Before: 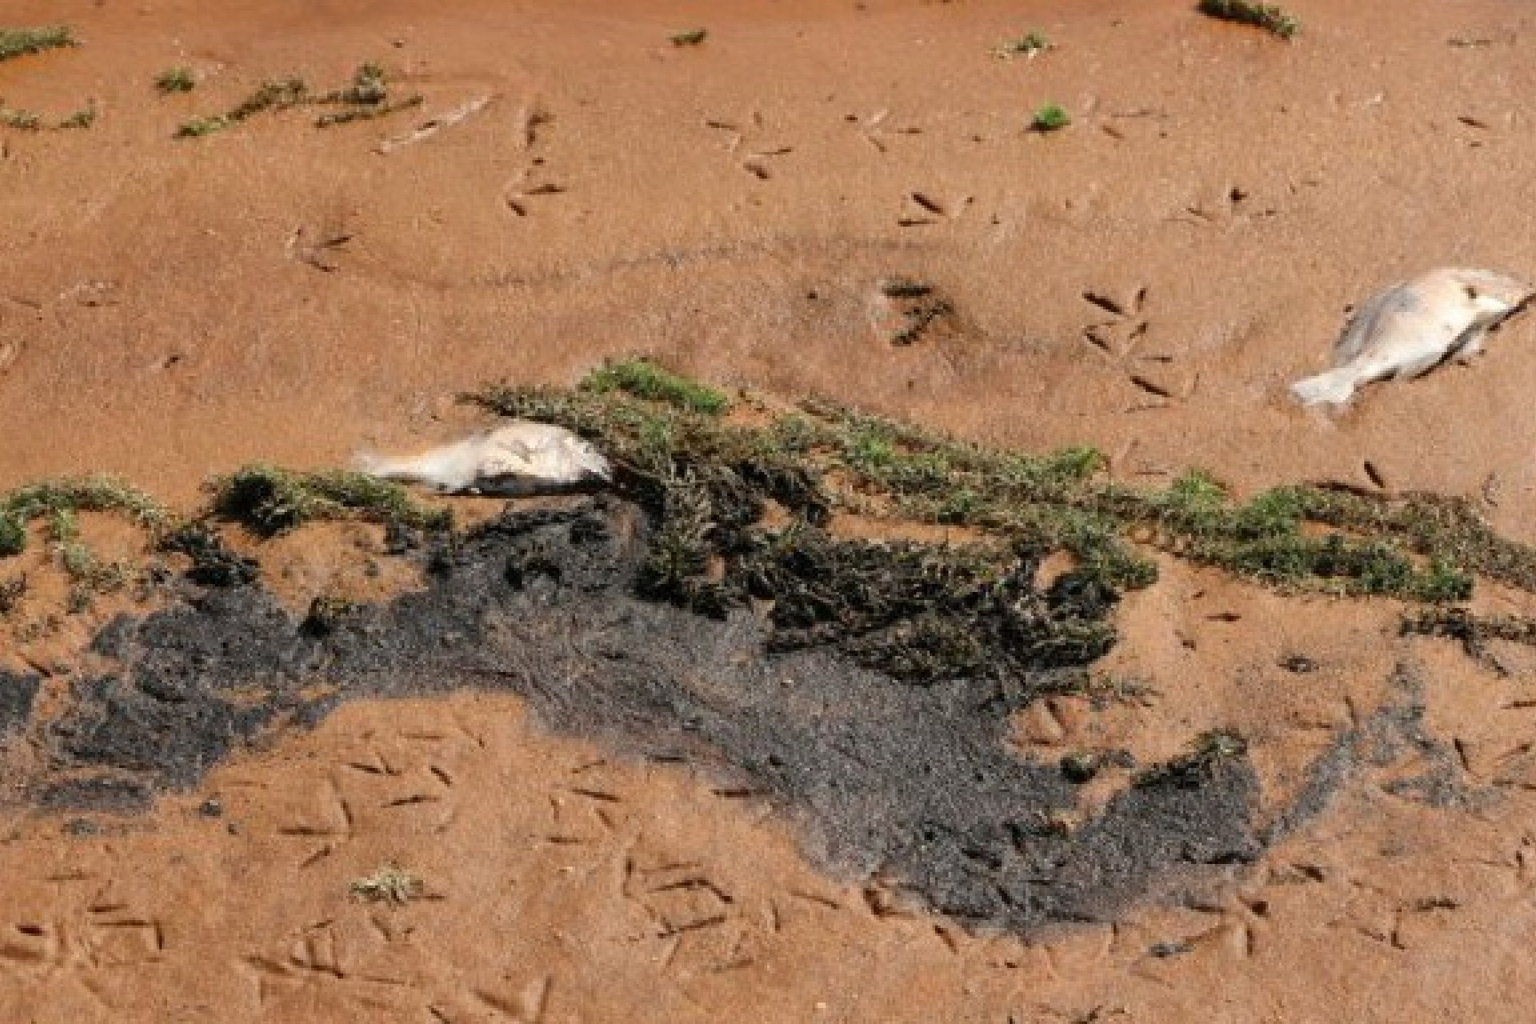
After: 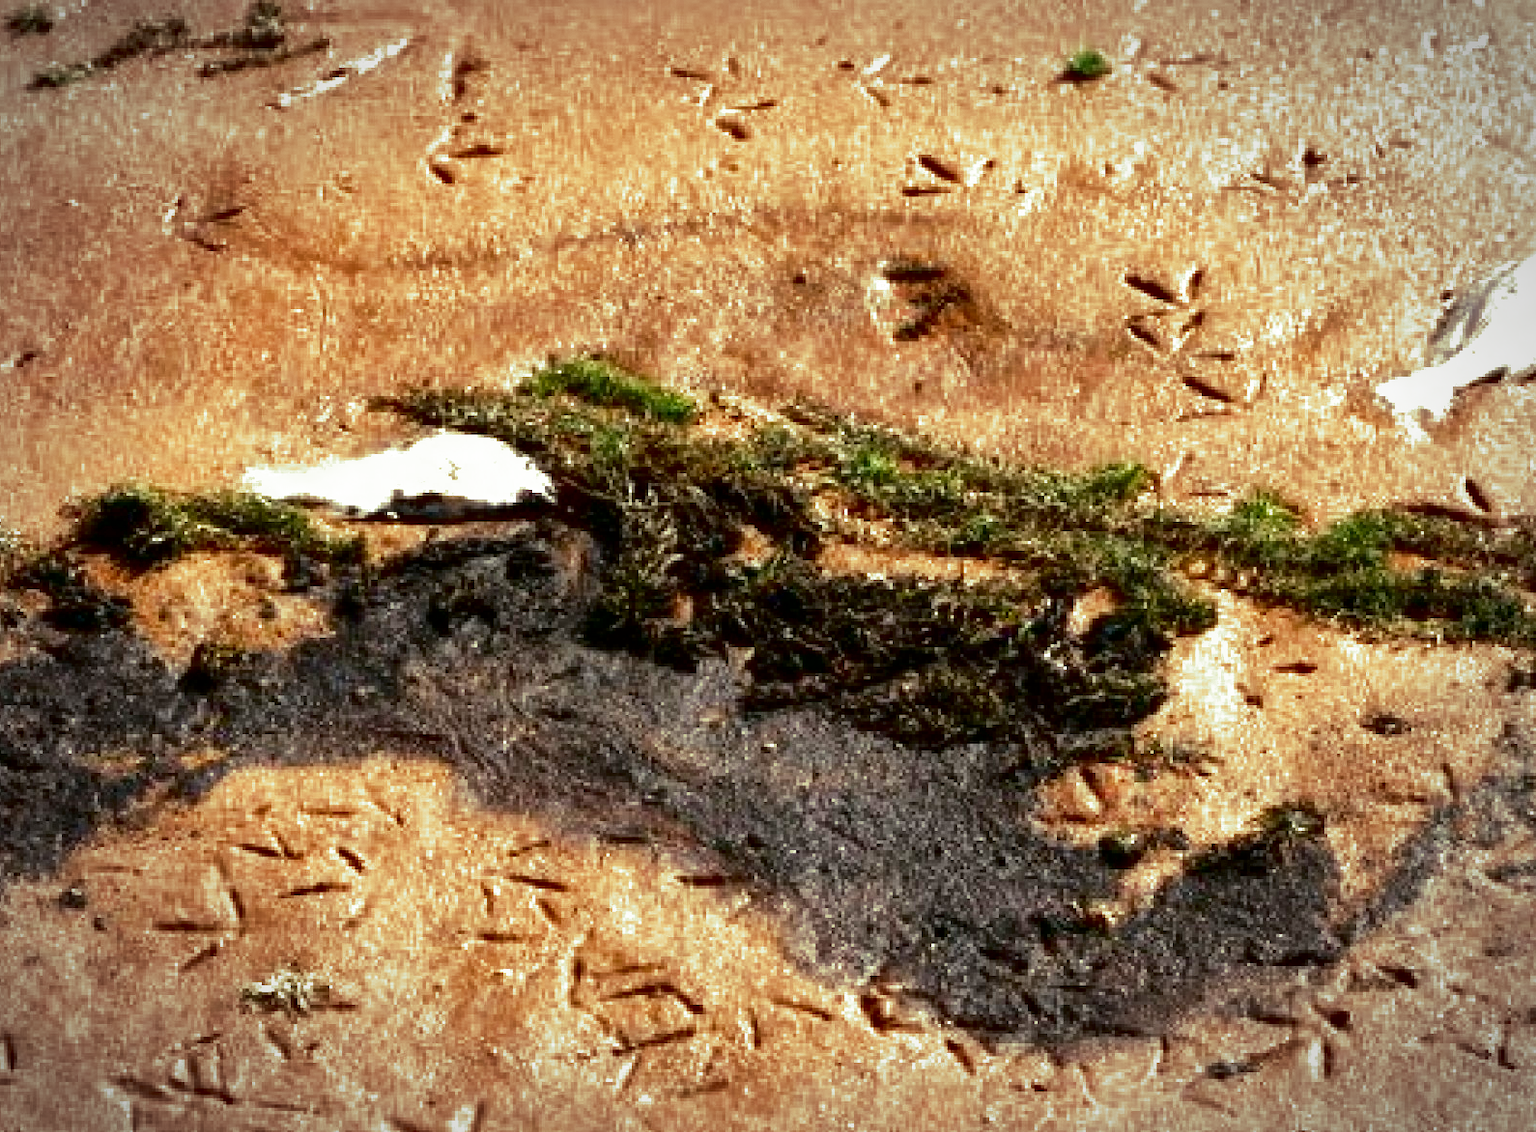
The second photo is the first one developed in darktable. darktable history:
crop: left 9.807%, top 6.259%, right 7.334%, bottom 2.177%
contrast brightness saturation: contrast 0.09, brightness -0.59, saturation 0.17
exposure: exposure 0.921 EV, compensate highlight preservation false
vignetting: automatic ratio true
shadows and highlights: on, module defaults
tone equalizer: -8 EV -0.417 EV, -7 EV -0.389 EV, -6 EV -0.333 EV, -5 EV -0.222 EV, -3 EV 0.222 EV, -2 EV 0.333 EV, -1 EV 0.389 EV, +0 EV 0.417 EV, edges refinement/feathering 500, mask exposure compensation -1.57 EV, preserve details no
split-toning: shadows › hue 290.82°, shadows › saturation 0.34, highlights › saturation 0.38, balance 0, compress 50%
